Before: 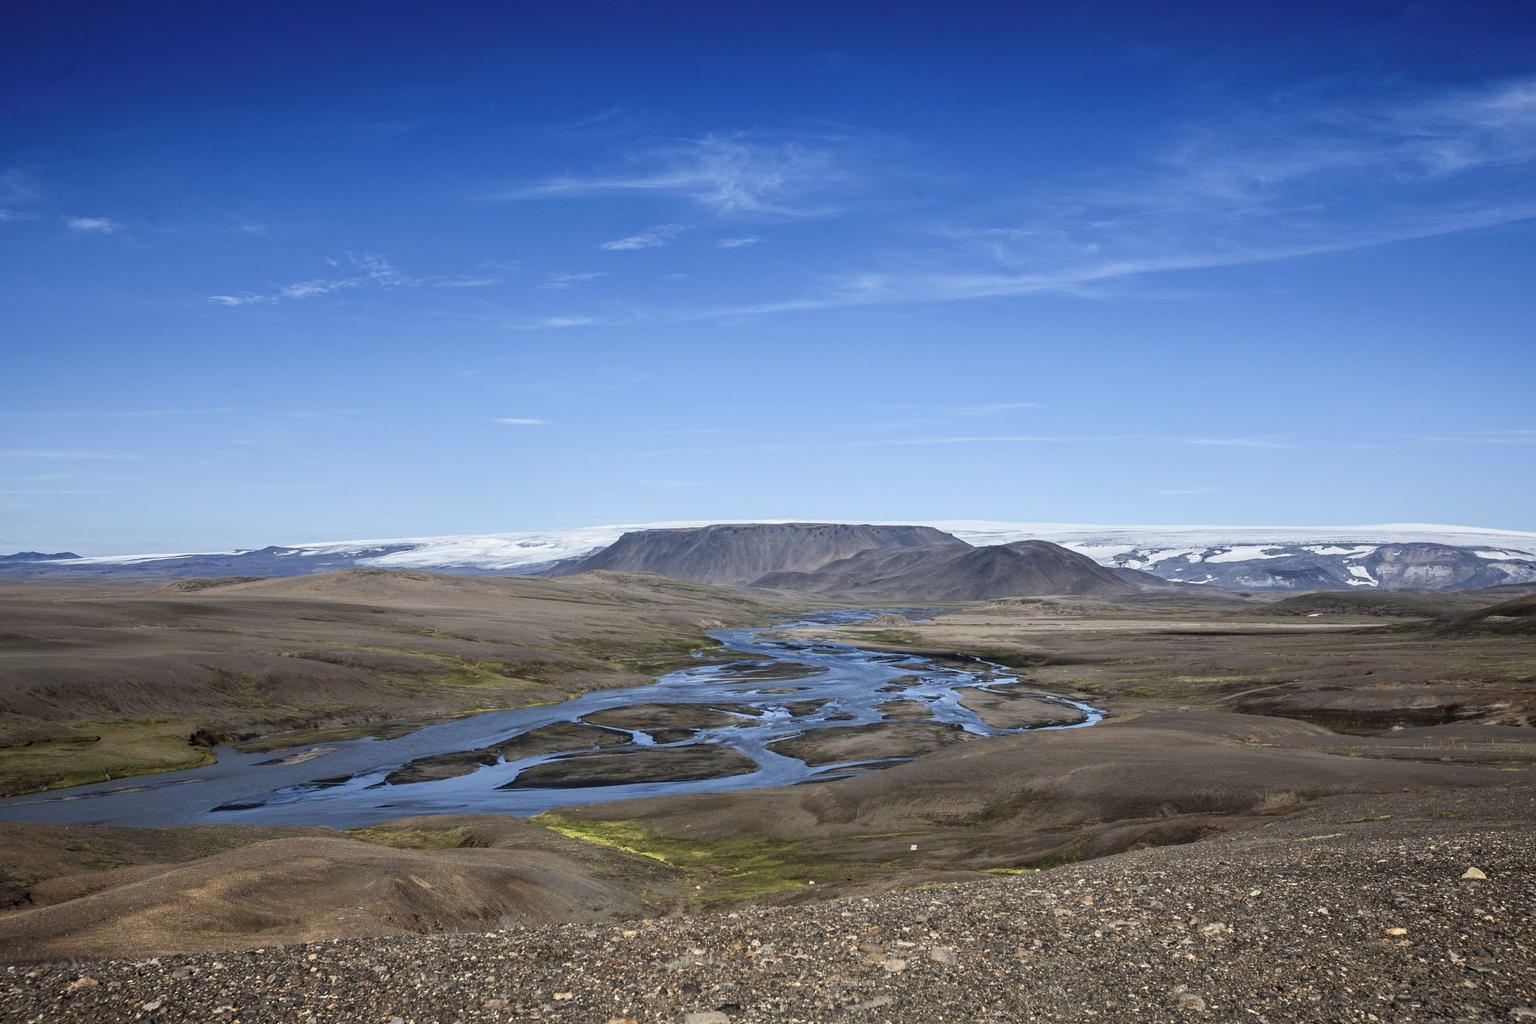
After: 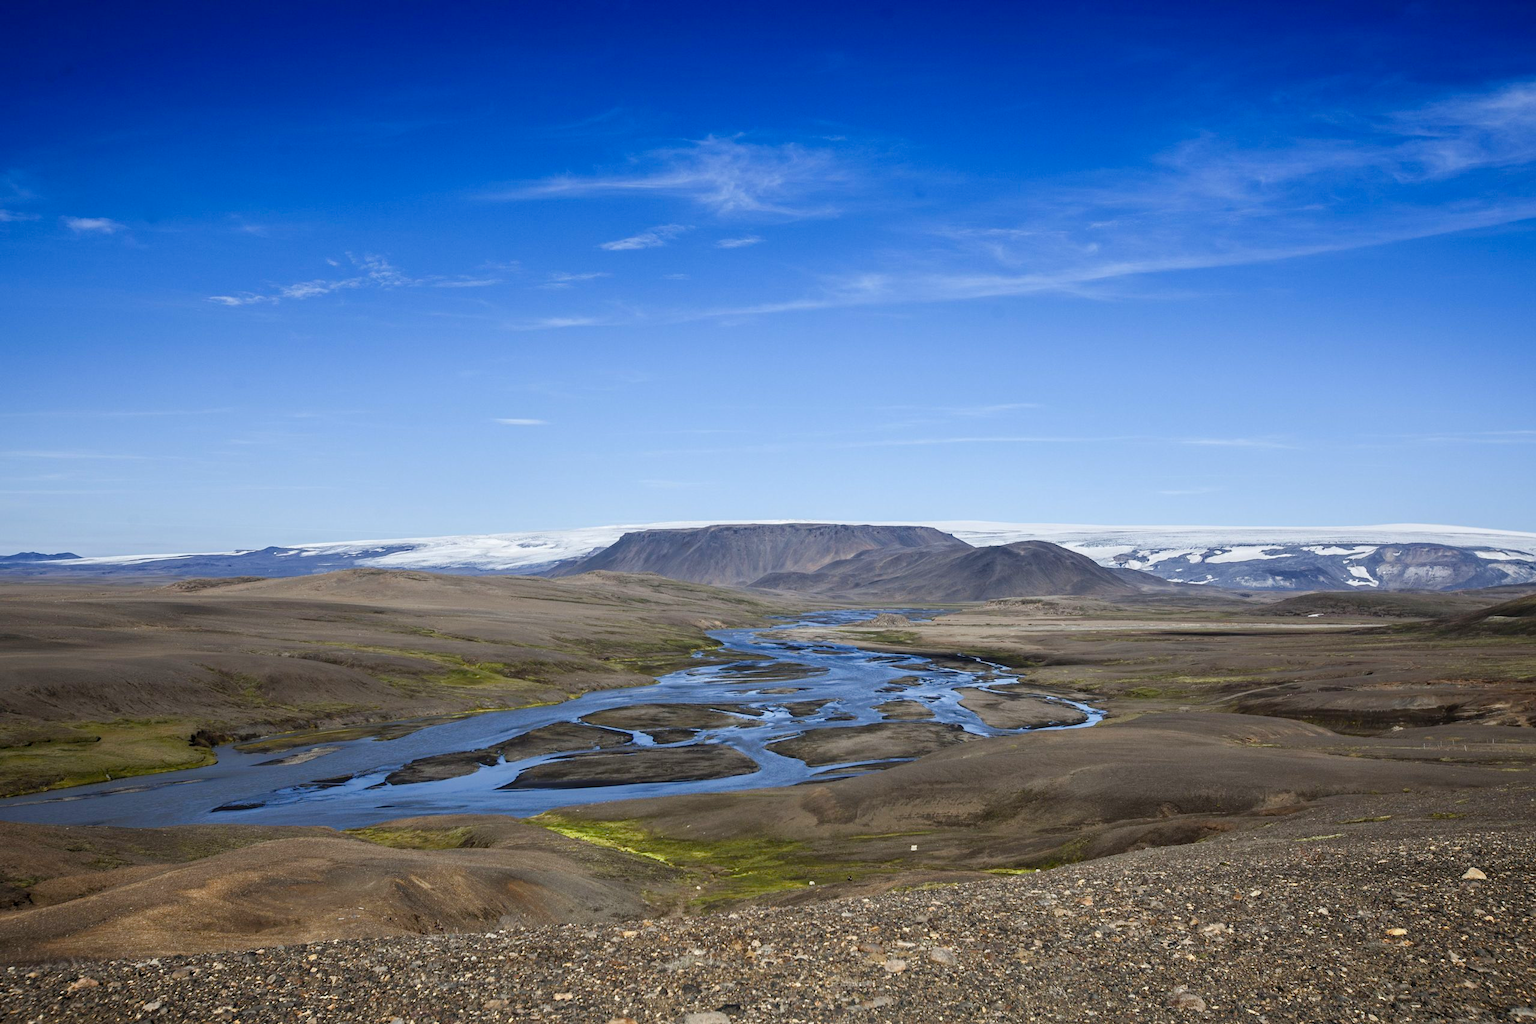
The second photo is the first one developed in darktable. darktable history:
color balance rgb: linear chroma grading › global chroma 9.413%, perceptual saturation grading › global saturation 0.75%, perceptual saturation grading › highlights -8.843%, perceptual saturation grading › mid-tones 18.674%, perceptual saturation grading › shadows 28.395%
